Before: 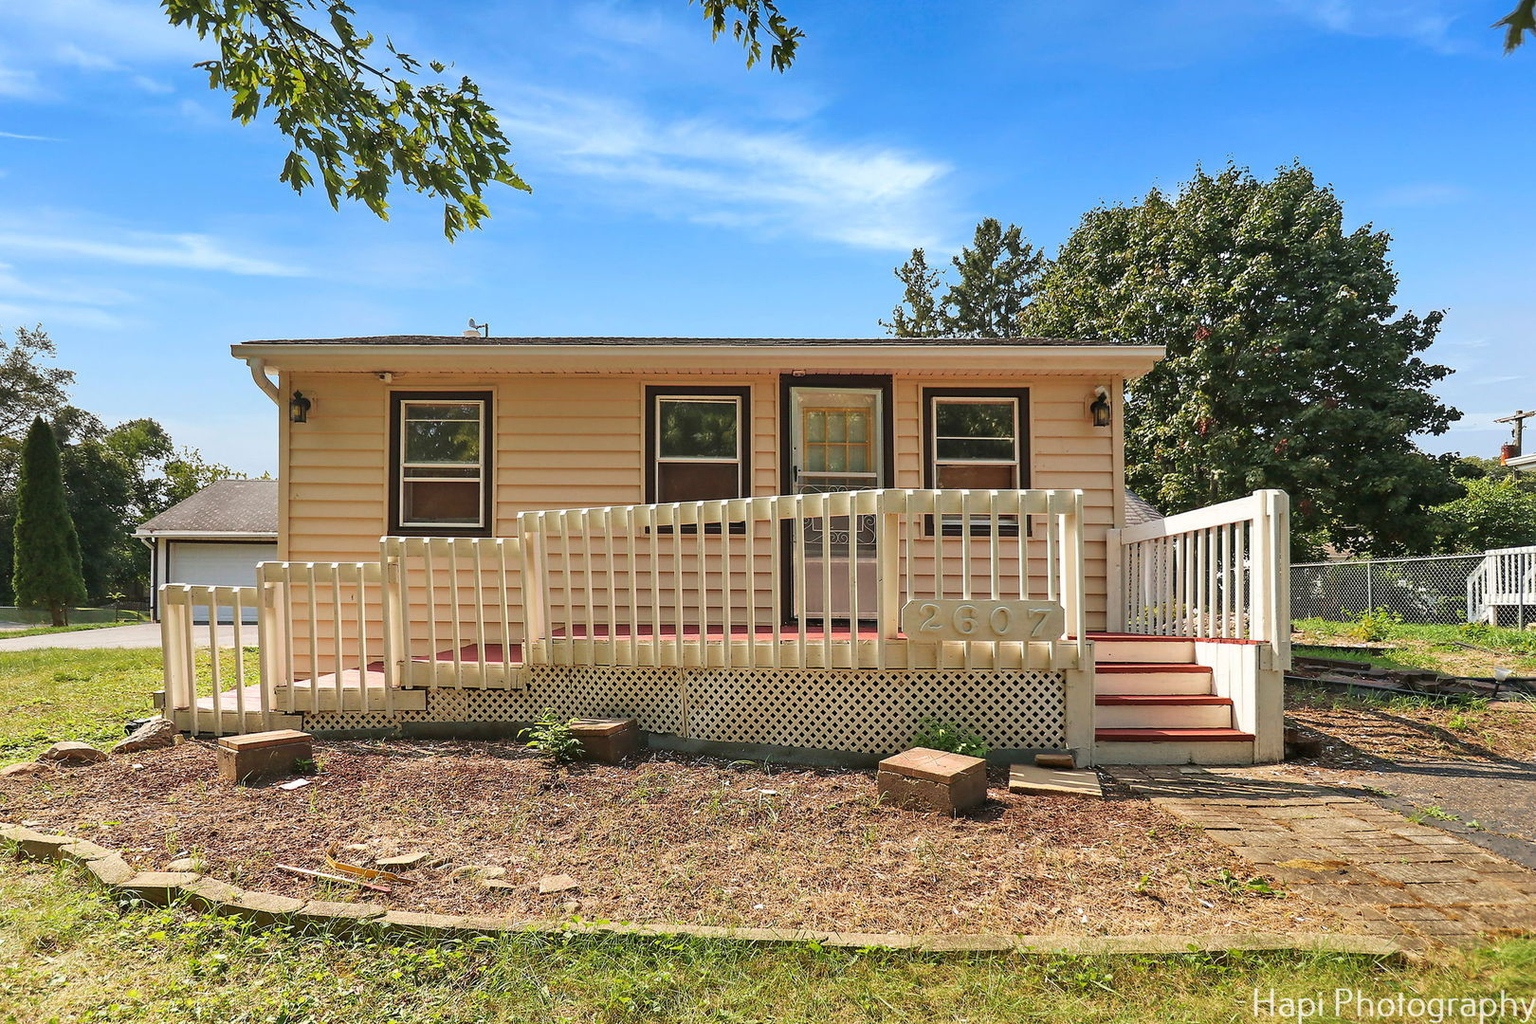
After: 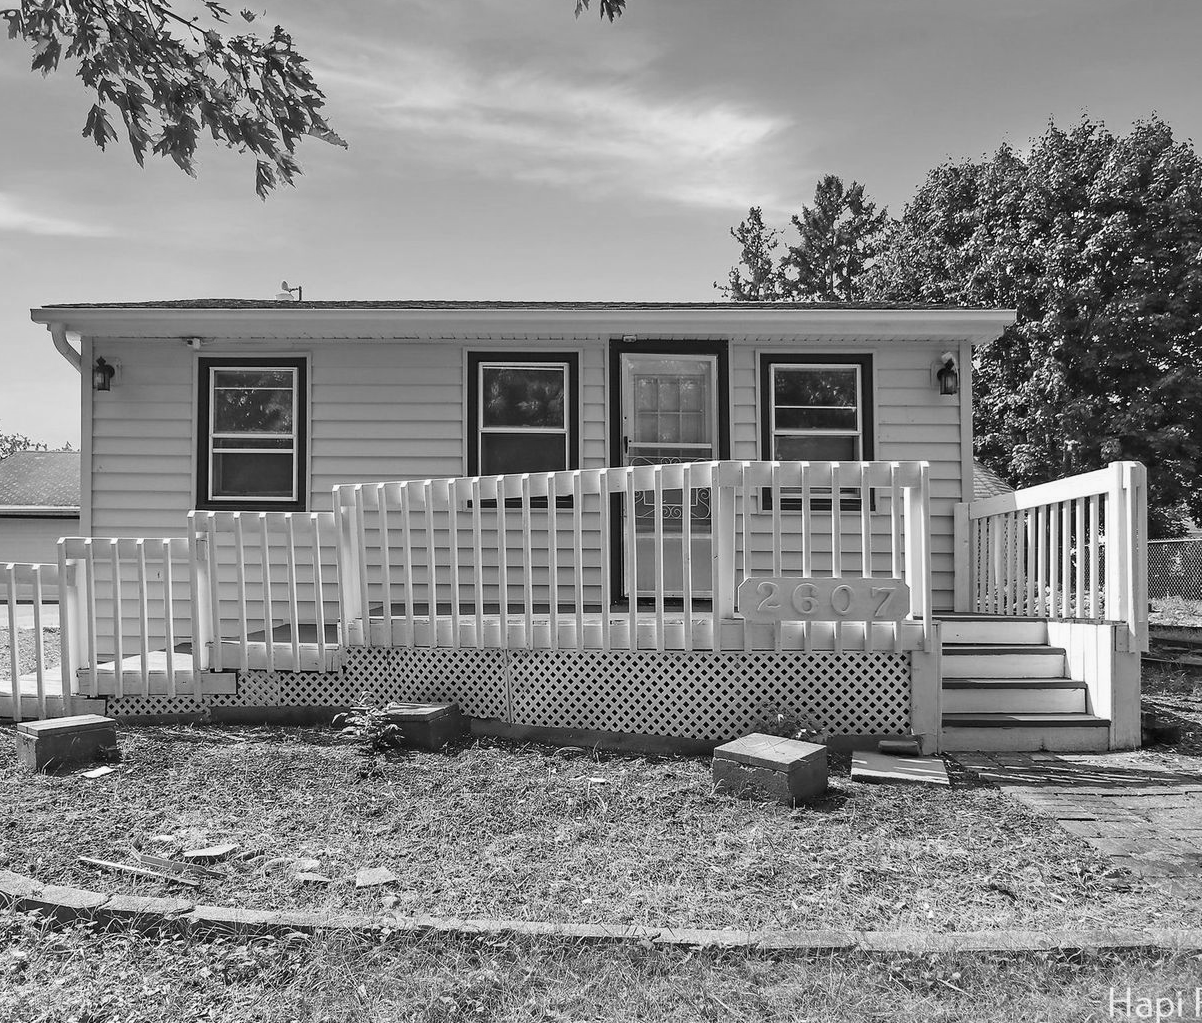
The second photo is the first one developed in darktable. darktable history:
monochrome: a 32, b 64, size 2.3
crop and rotate: left 13.15%, top 5.251%, right 12.609%
